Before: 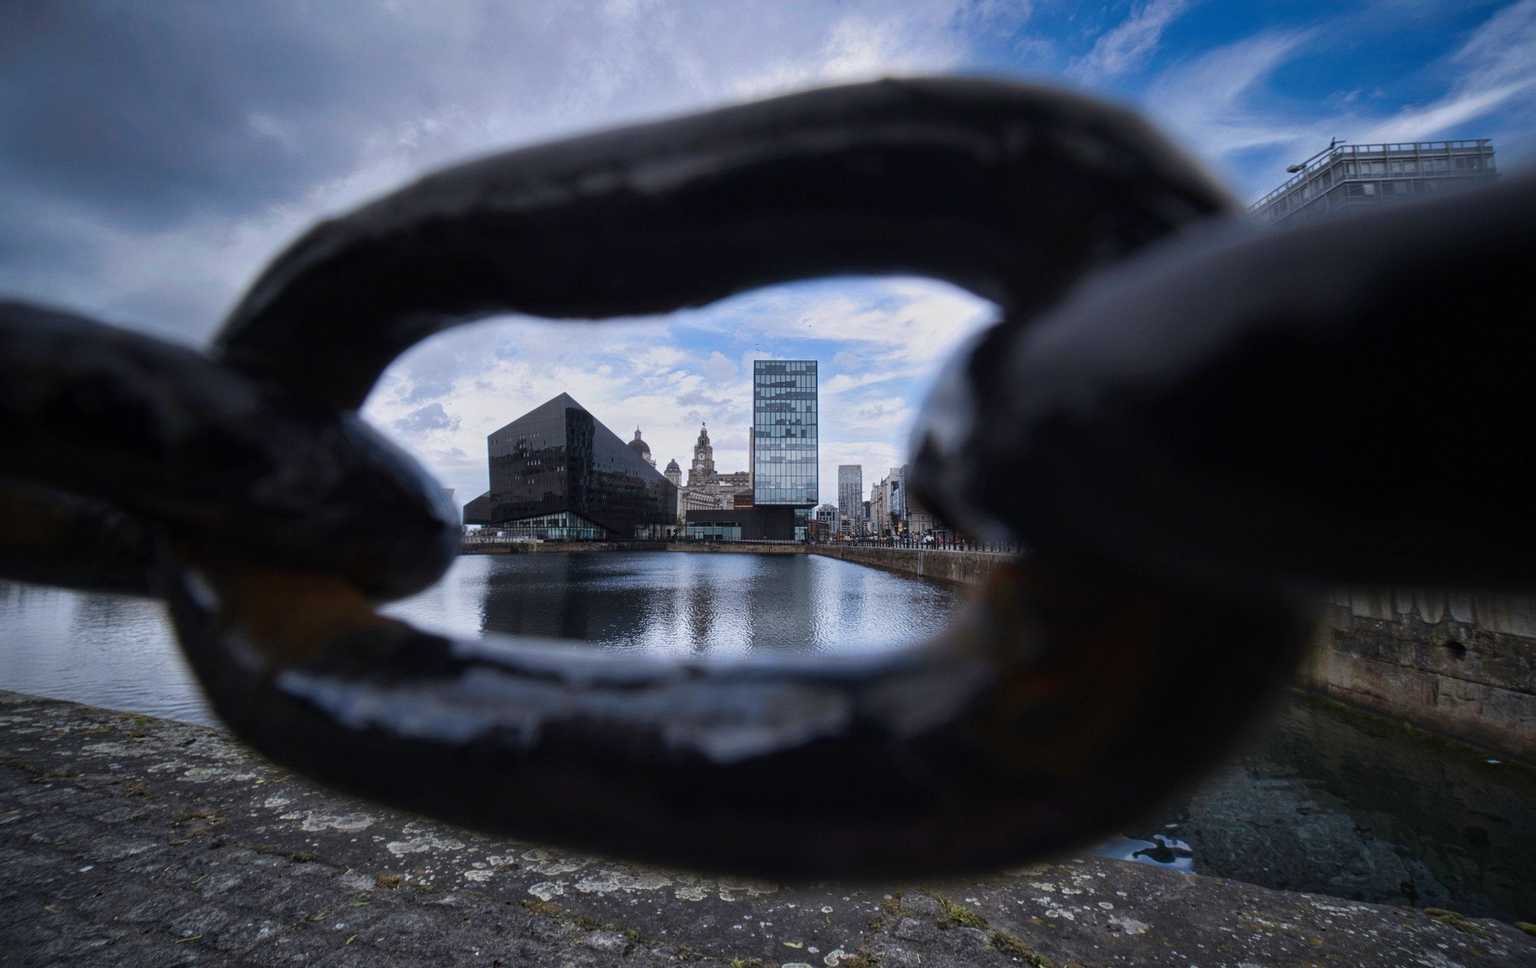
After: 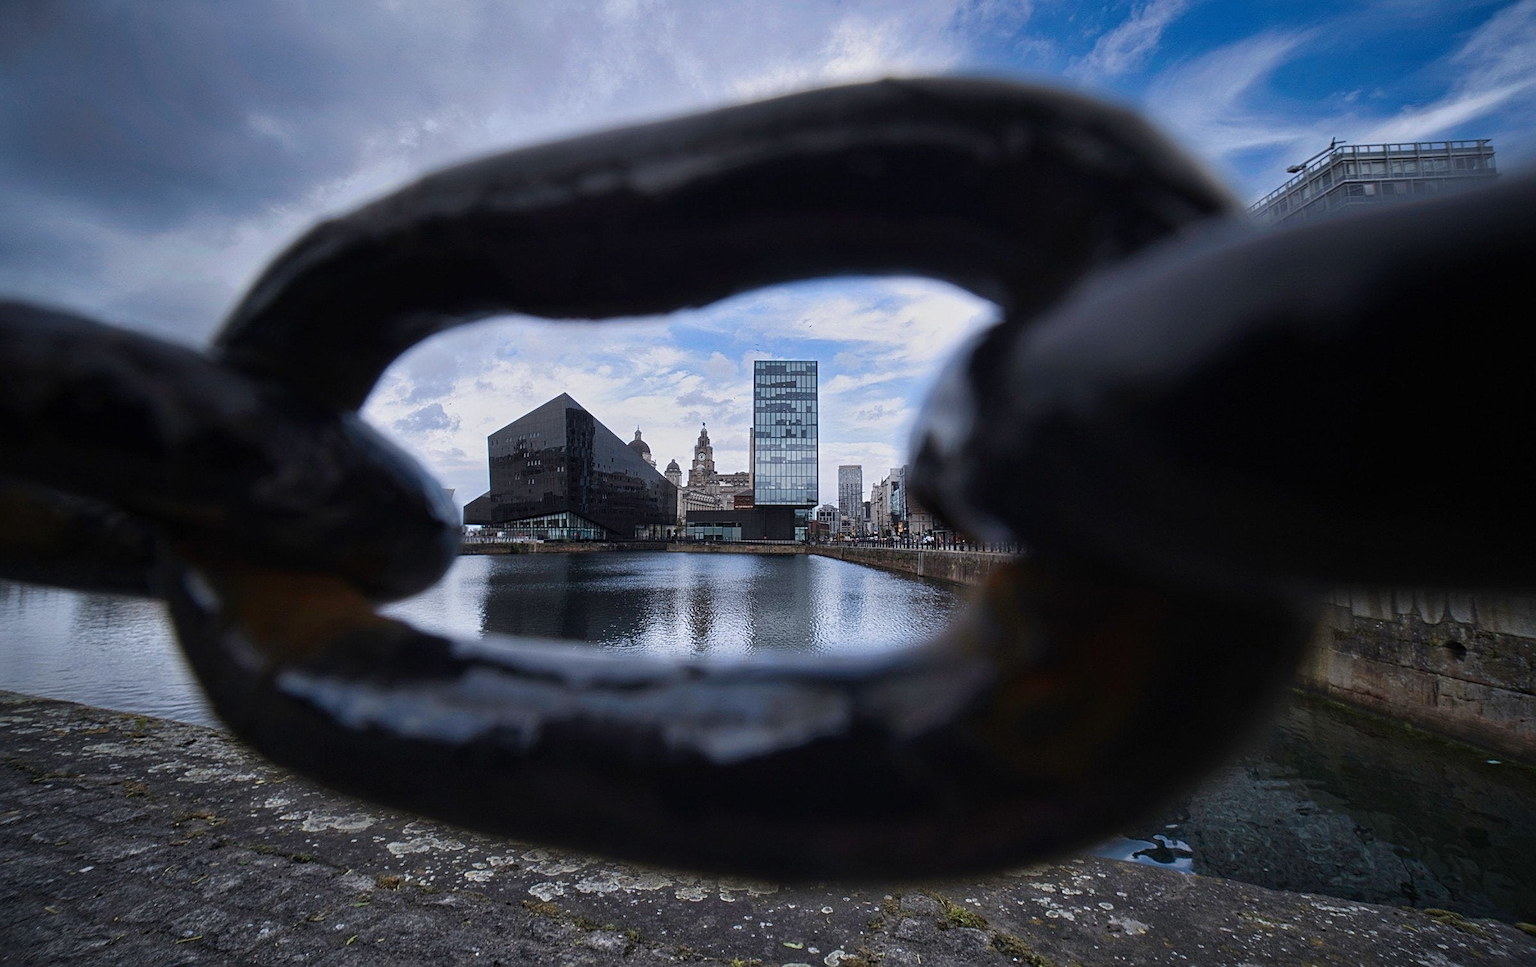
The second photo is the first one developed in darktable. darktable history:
sharpen: on, module defaults
crop: bottom 0.071%
